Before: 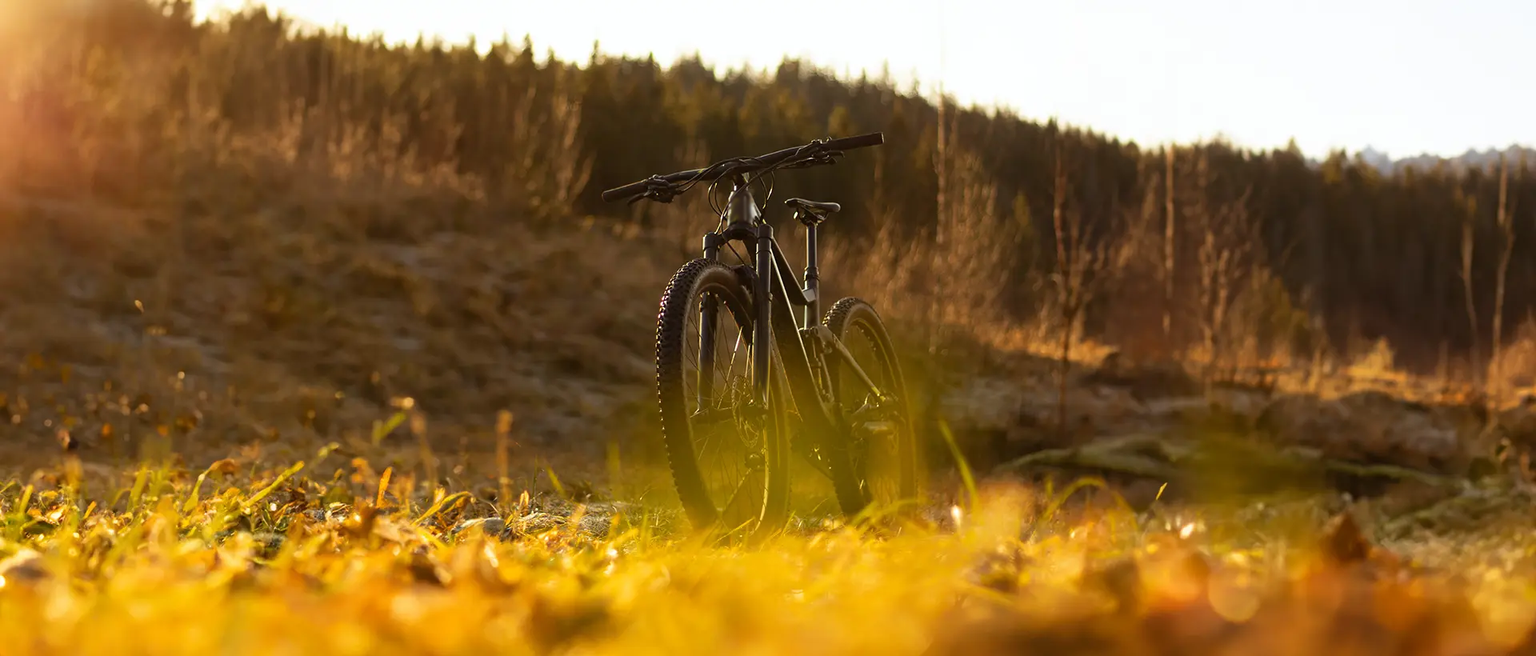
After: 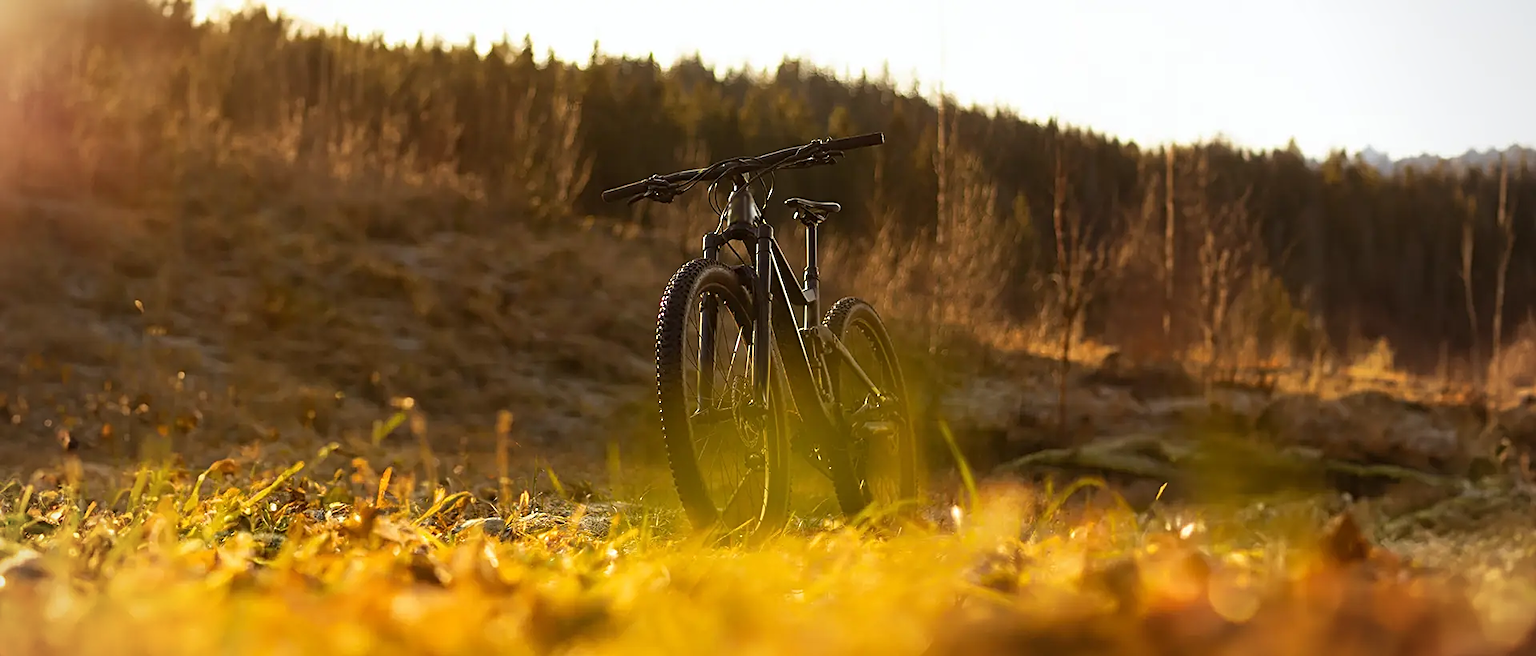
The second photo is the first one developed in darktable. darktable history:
vignetting: fall-off radius 81.94%
sharpen: on, module defaults
white balance: emerald 1
